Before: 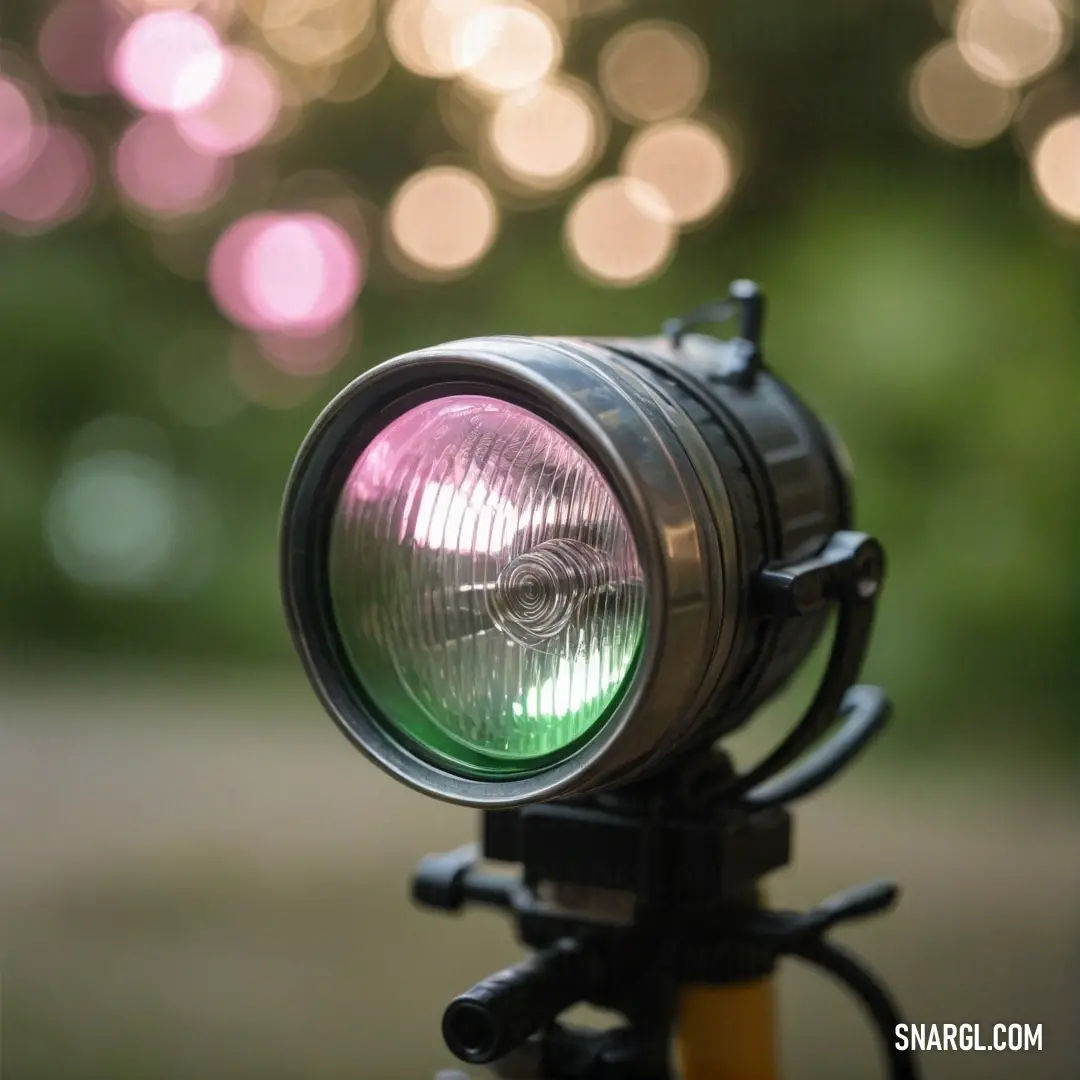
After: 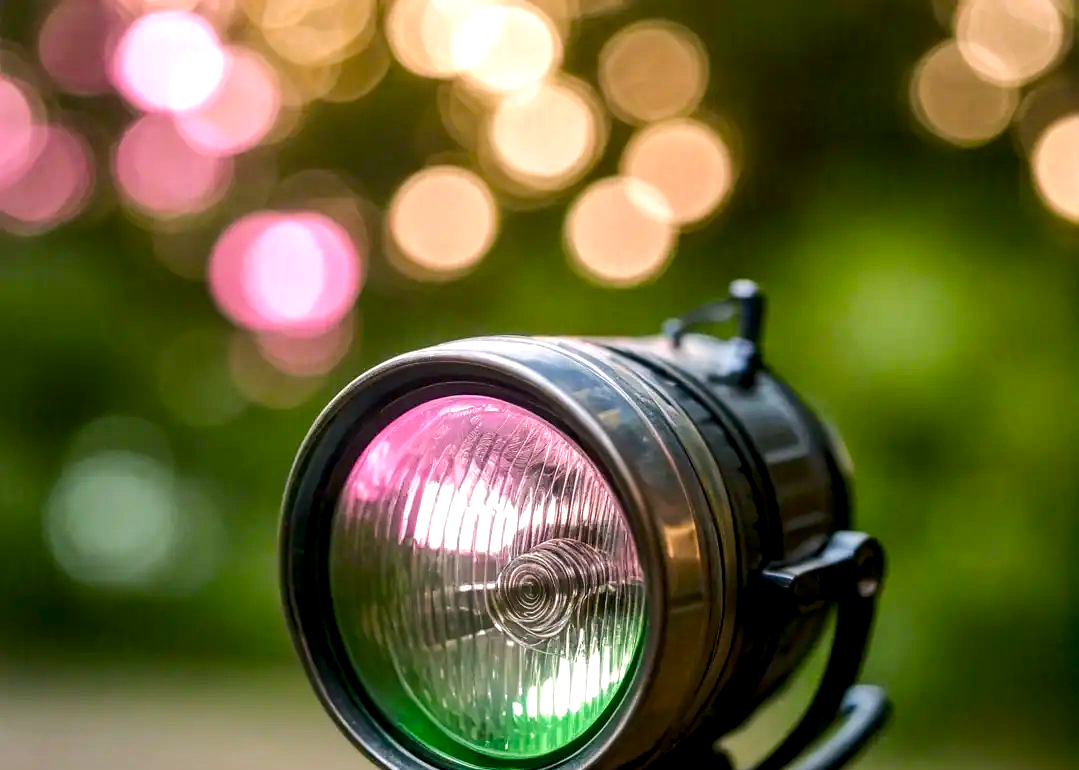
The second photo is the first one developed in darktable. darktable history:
crop: right 0%, bottom 28.691%
local contrast: on, module defaults
color correction: highlights a* 3.48, highlights b* 1.83, saturation 1.19
sharpen: radius 0.994, threshold 0.919
color balance rgb: power › hue 330.08°, global offset › luminance -0.88%, linear chroma grading › global chroma 24.952%, perceptual saturation grading › global saturation 0.759%, perceptual saturation grading › highlights -19.913%, perceptual saturation grading › shadows 19.721%, perceptual brilliance grading › highlights 17.784%, perceptual brilliance grading › mid-tones 32.741%, perceptual brilliance grading › shadows -31.806%, contrast -10.444%
